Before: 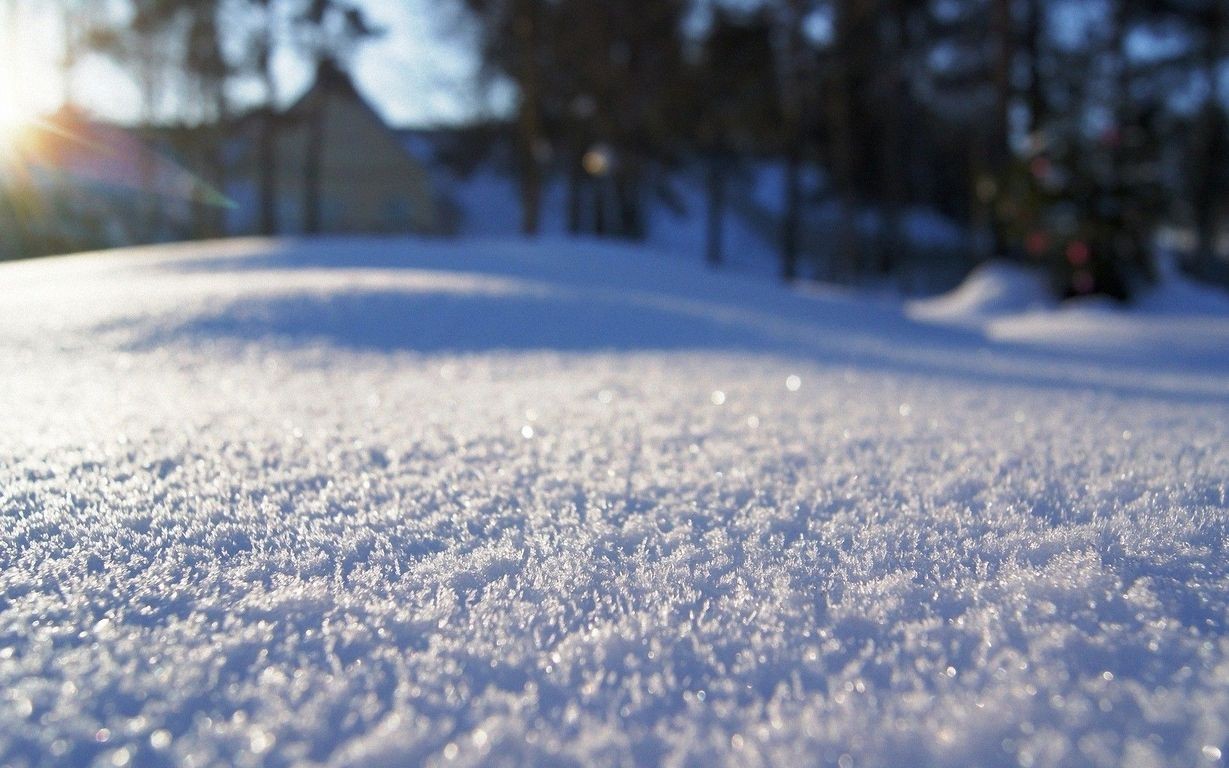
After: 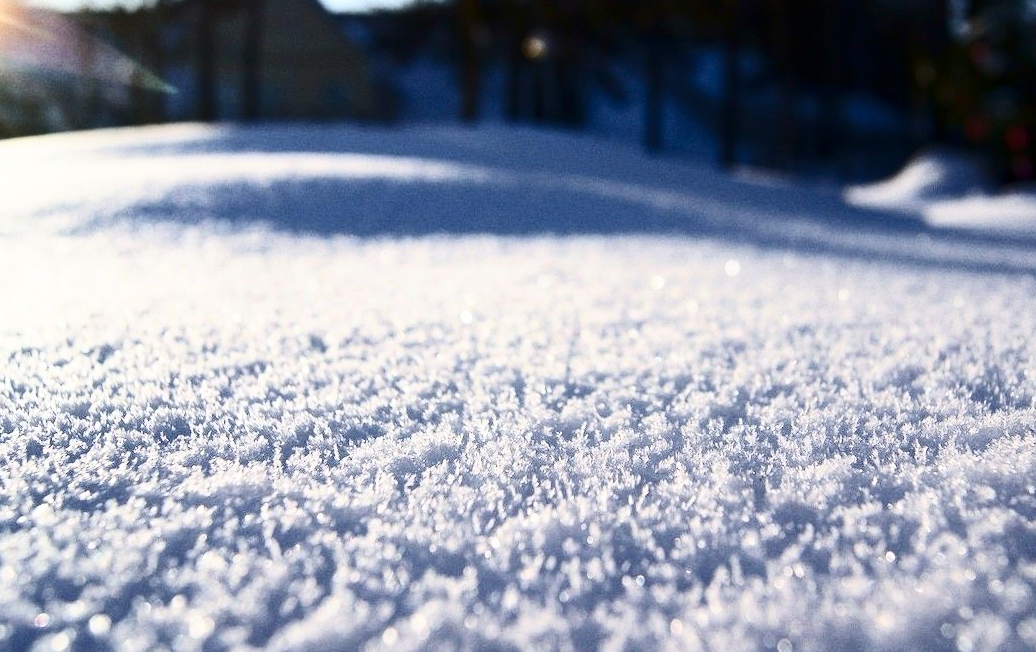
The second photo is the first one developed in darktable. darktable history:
contrast brightness saturation: contrast 0.493, saturation -0.089
crop and rotate: left 4.966%, top 14.981%, right 10.688%
